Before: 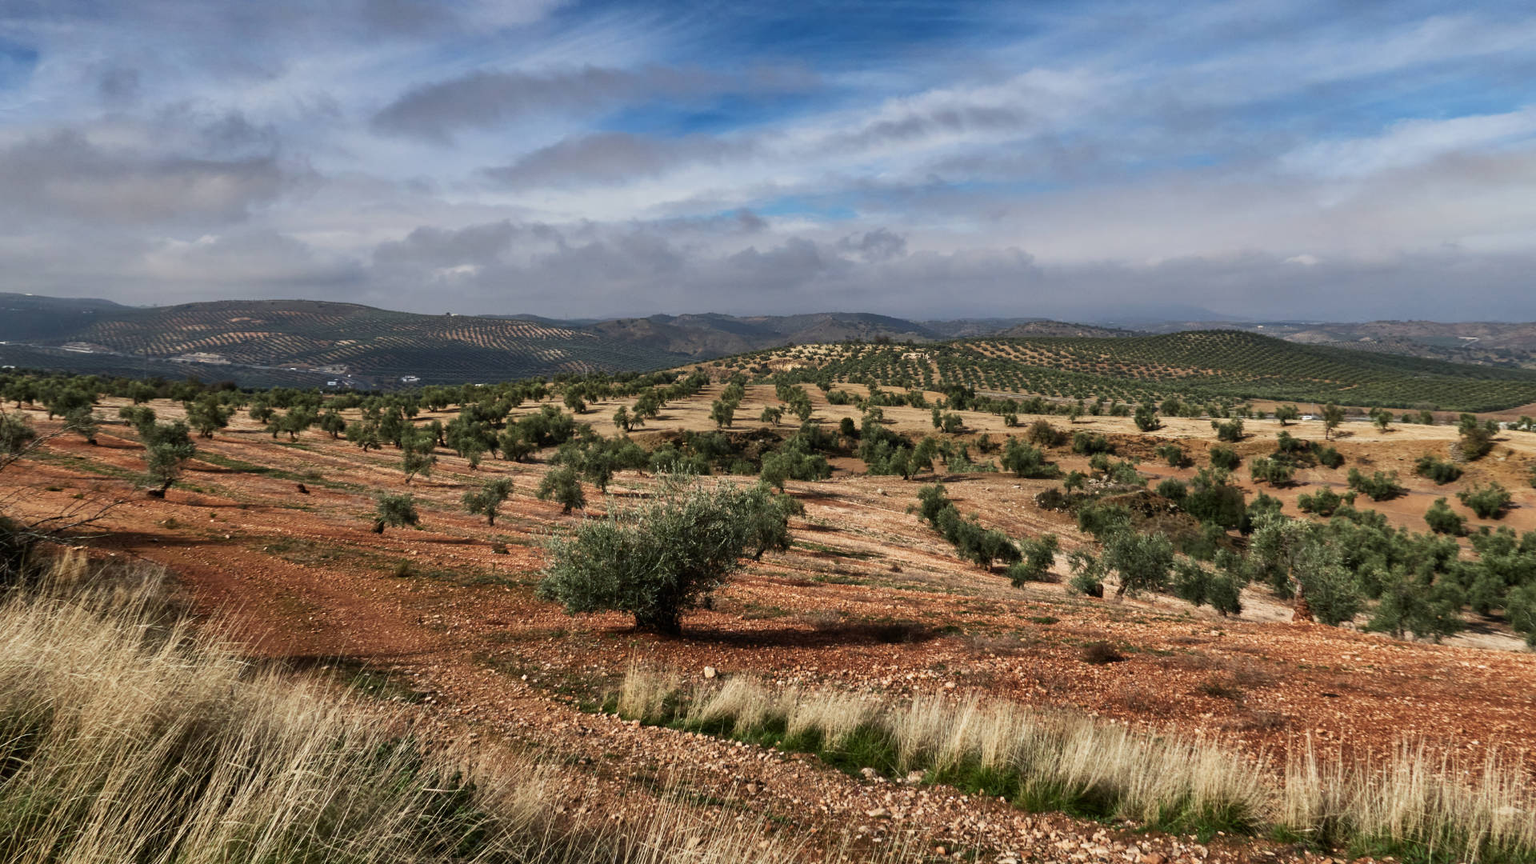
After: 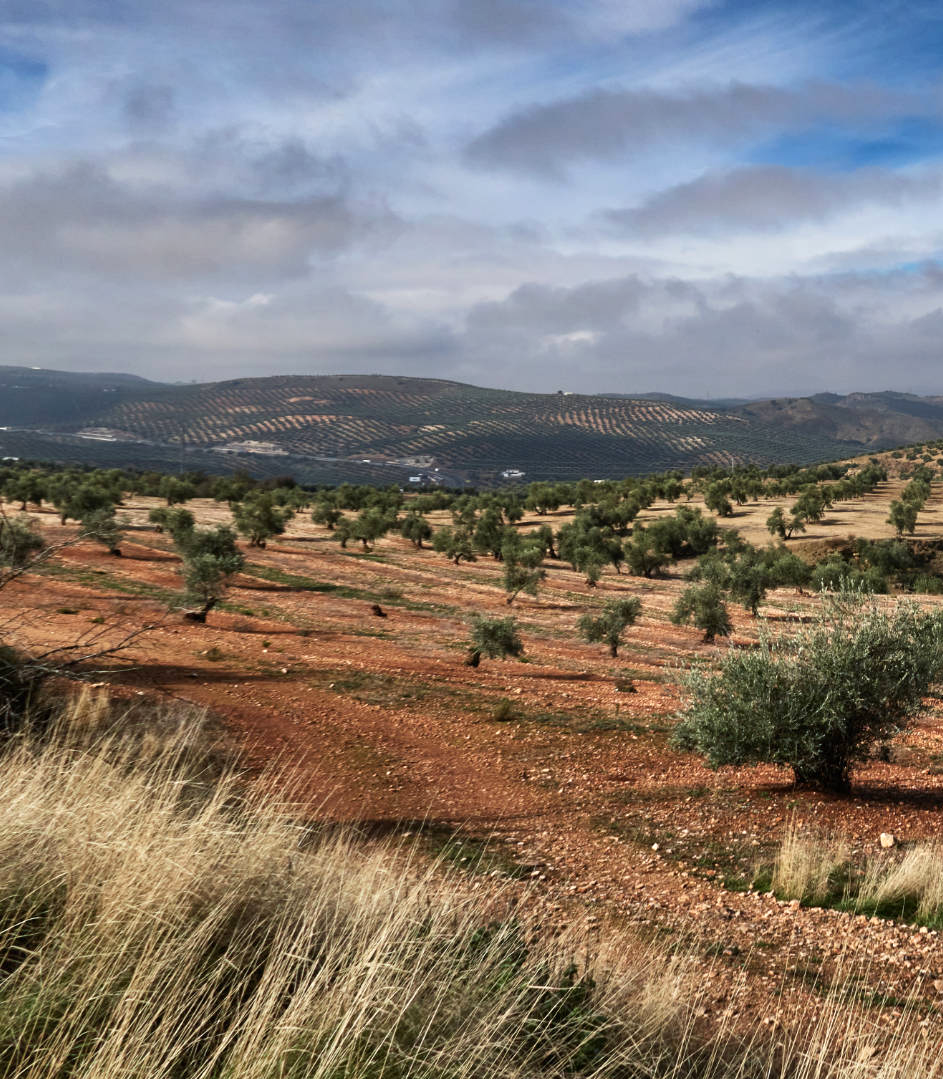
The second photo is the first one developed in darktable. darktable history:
crop and rotate: left 0%, top 0%, right 50.845%
exposure: exposure 0.3 EV, compensate highlight preservation false
